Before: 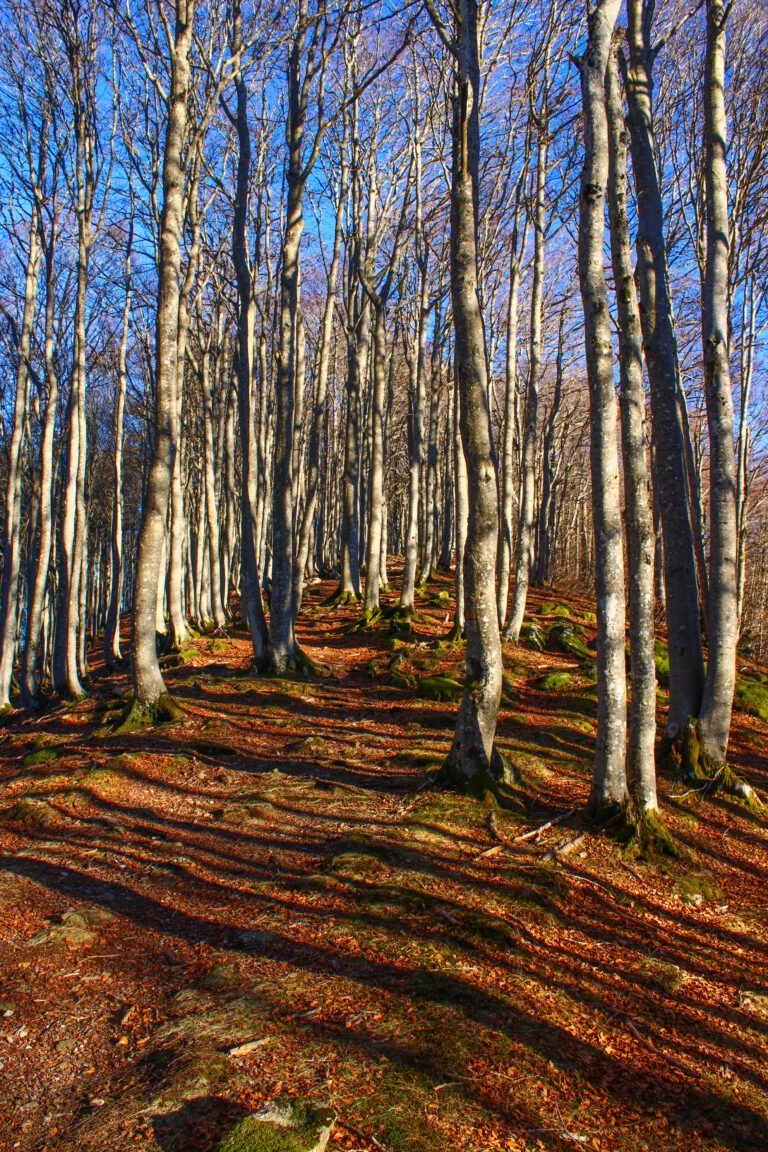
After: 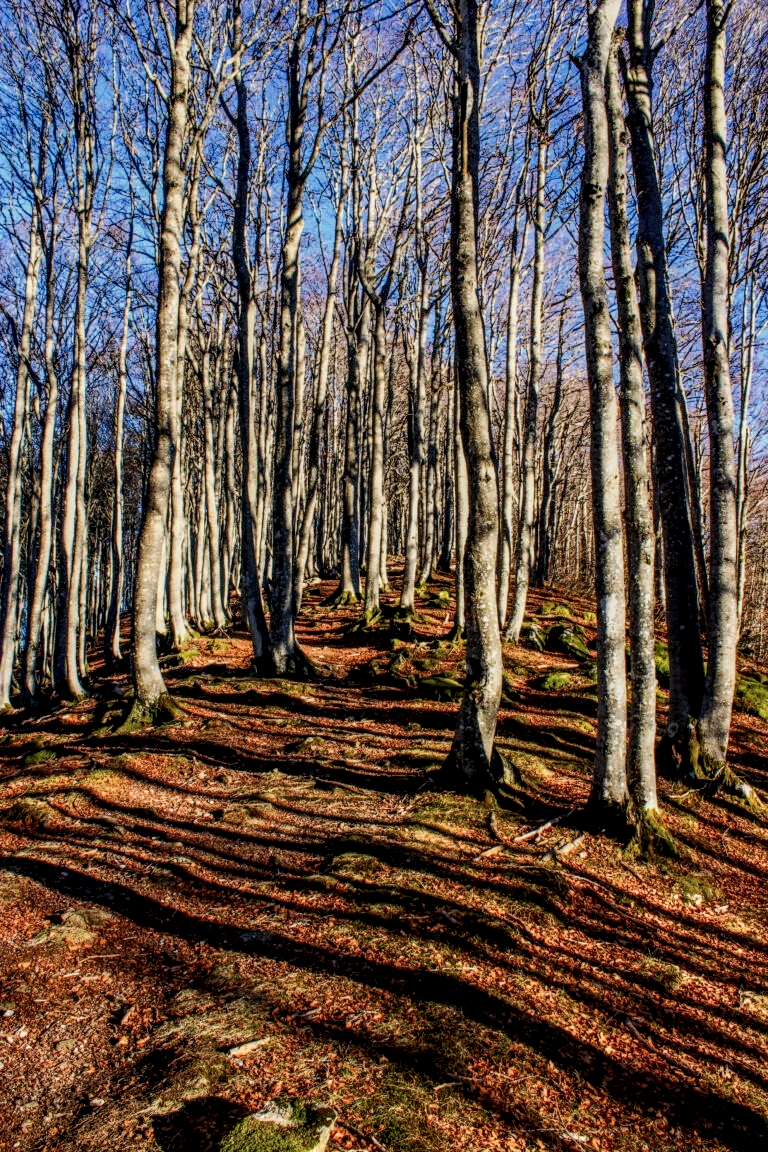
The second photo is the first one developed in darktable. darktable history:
local contrast: highlights 79%, shadows 56%, detail 174%, midtone range 0.423
filmic rgb: black relative exposure -7.21 EV, white relative exposure 5.35 EV, hardness 3.03, iterations of high-quality reconstruction 0
